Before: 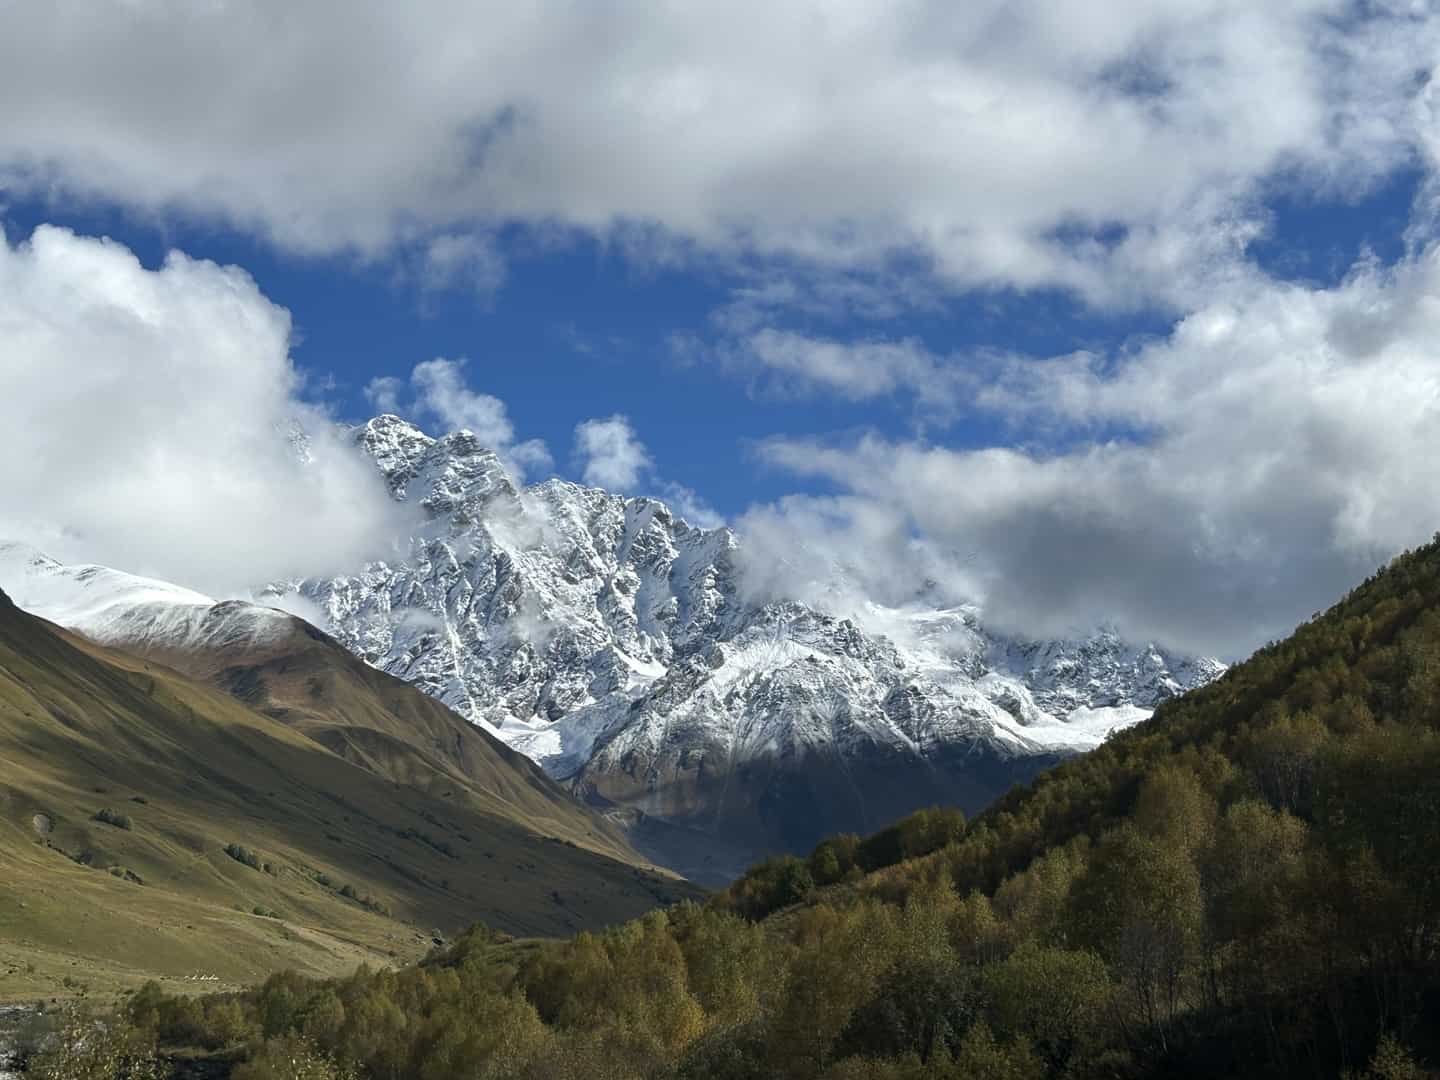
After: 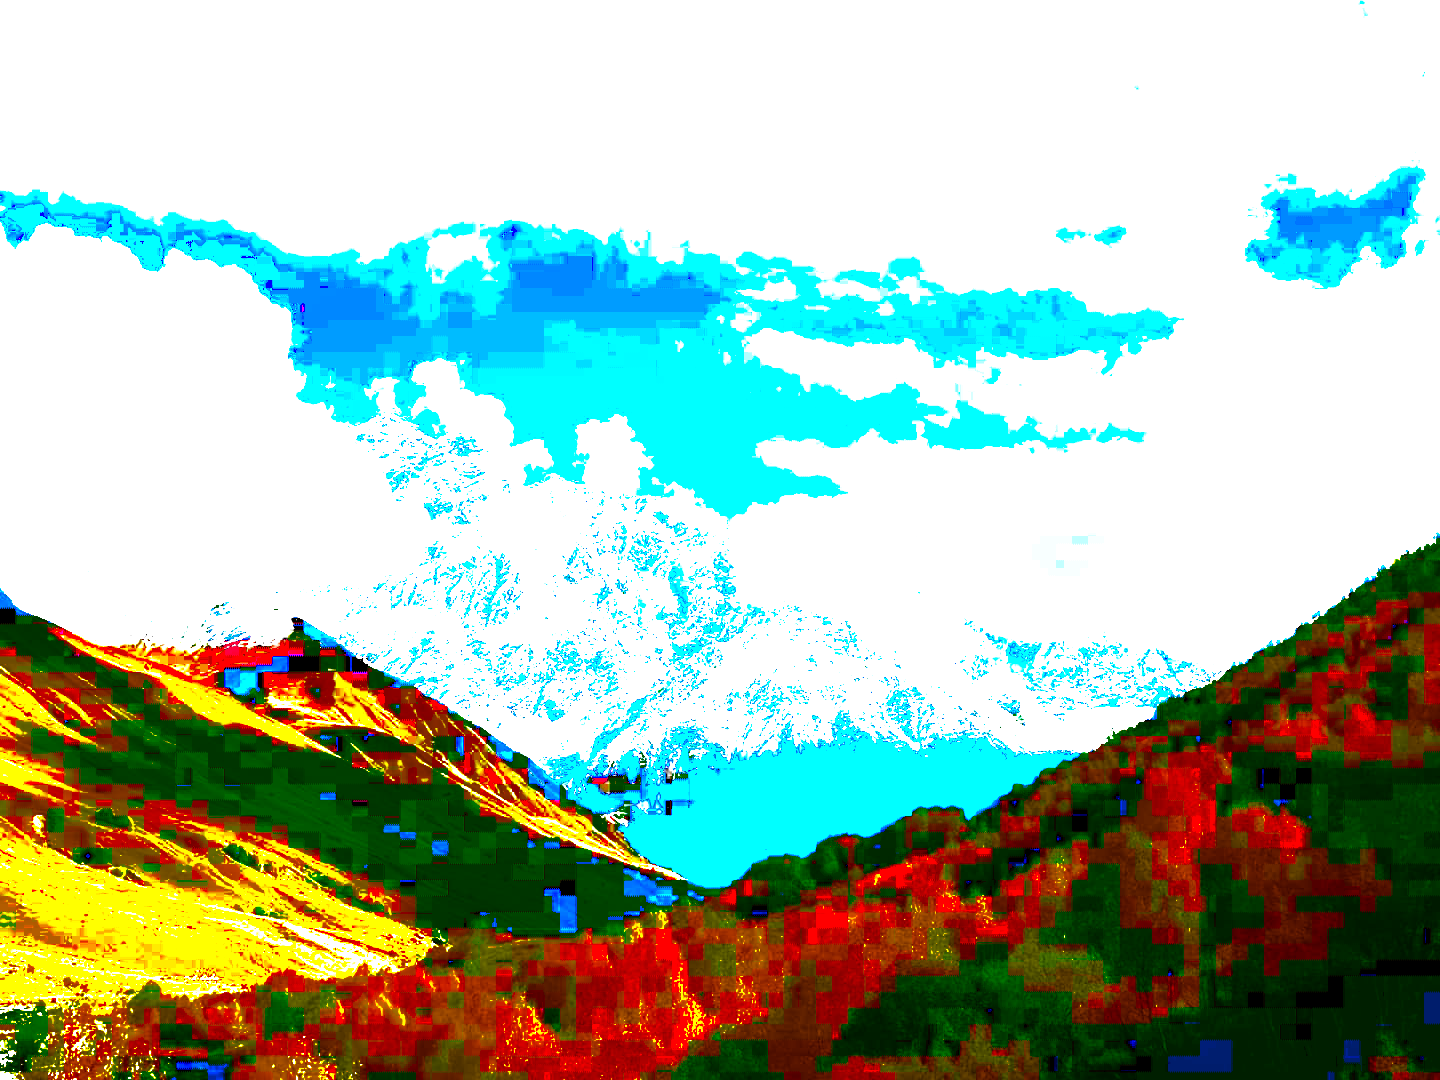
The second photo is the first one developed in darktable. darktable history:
contrast brightness saturation: brightness -0.25, saturation 0.2
exposure: black level correction 0.1, exposure 3 EV, compensate highlight preservation false
